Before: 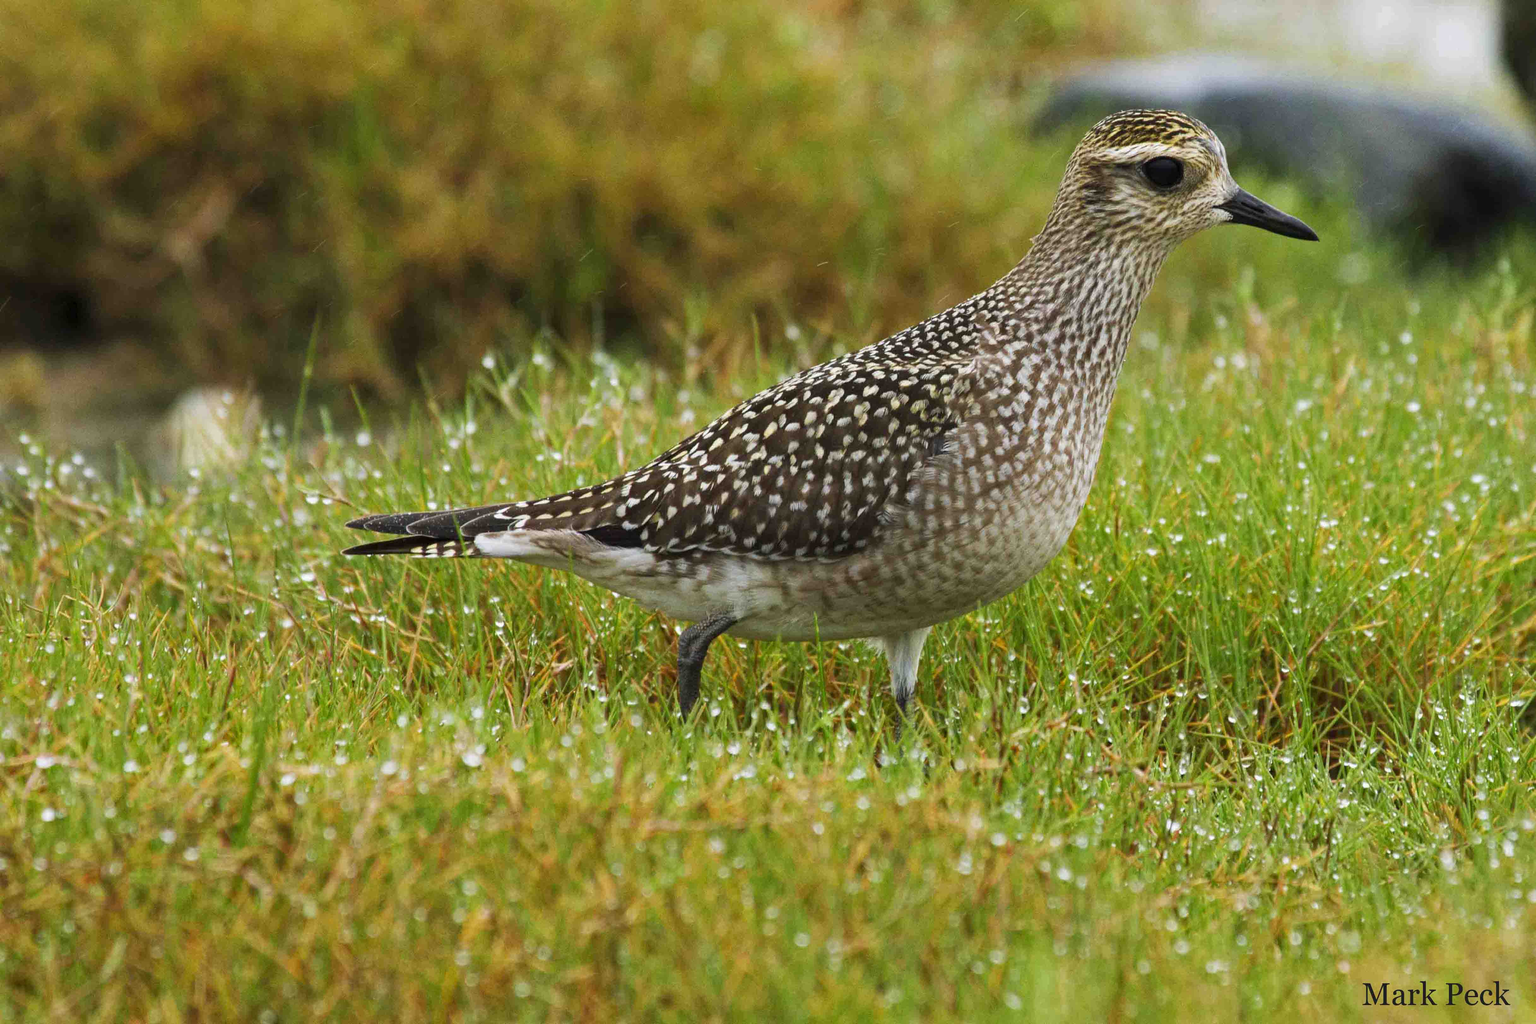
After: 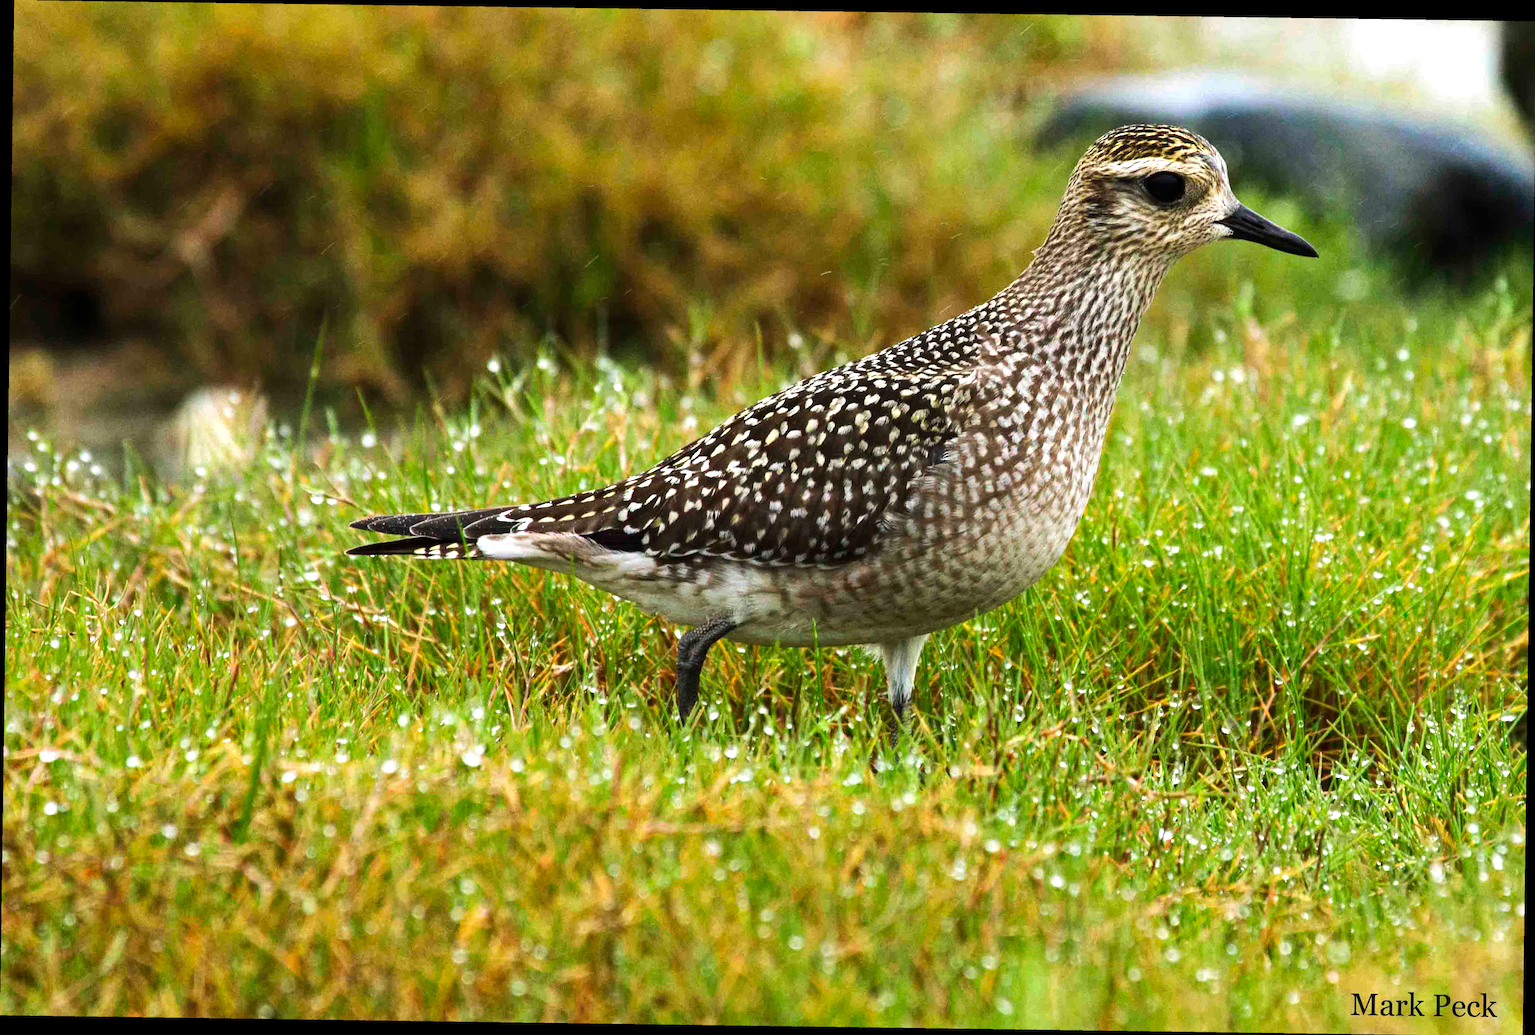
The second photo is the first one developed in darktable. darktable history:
tone equalizer: -8 EV -0.75 EV, -7 EV -0.7 EV, -6 EV -0.6 EV, -5 EV -0.4 EV, -3 EV 0.4 EV, -2 EV 0.6 EV, -1 EV 0.7 EV, +0 EV 0.75 EV, edges refinement/feathering 500, mask exposure compensation -1.57 EV, preserve details no
color zones: curves: ch1 [(0.25, 0.5) (0.747, 0.71)]
rotate and perspective: rotation 0.8°, automatic cropping off
